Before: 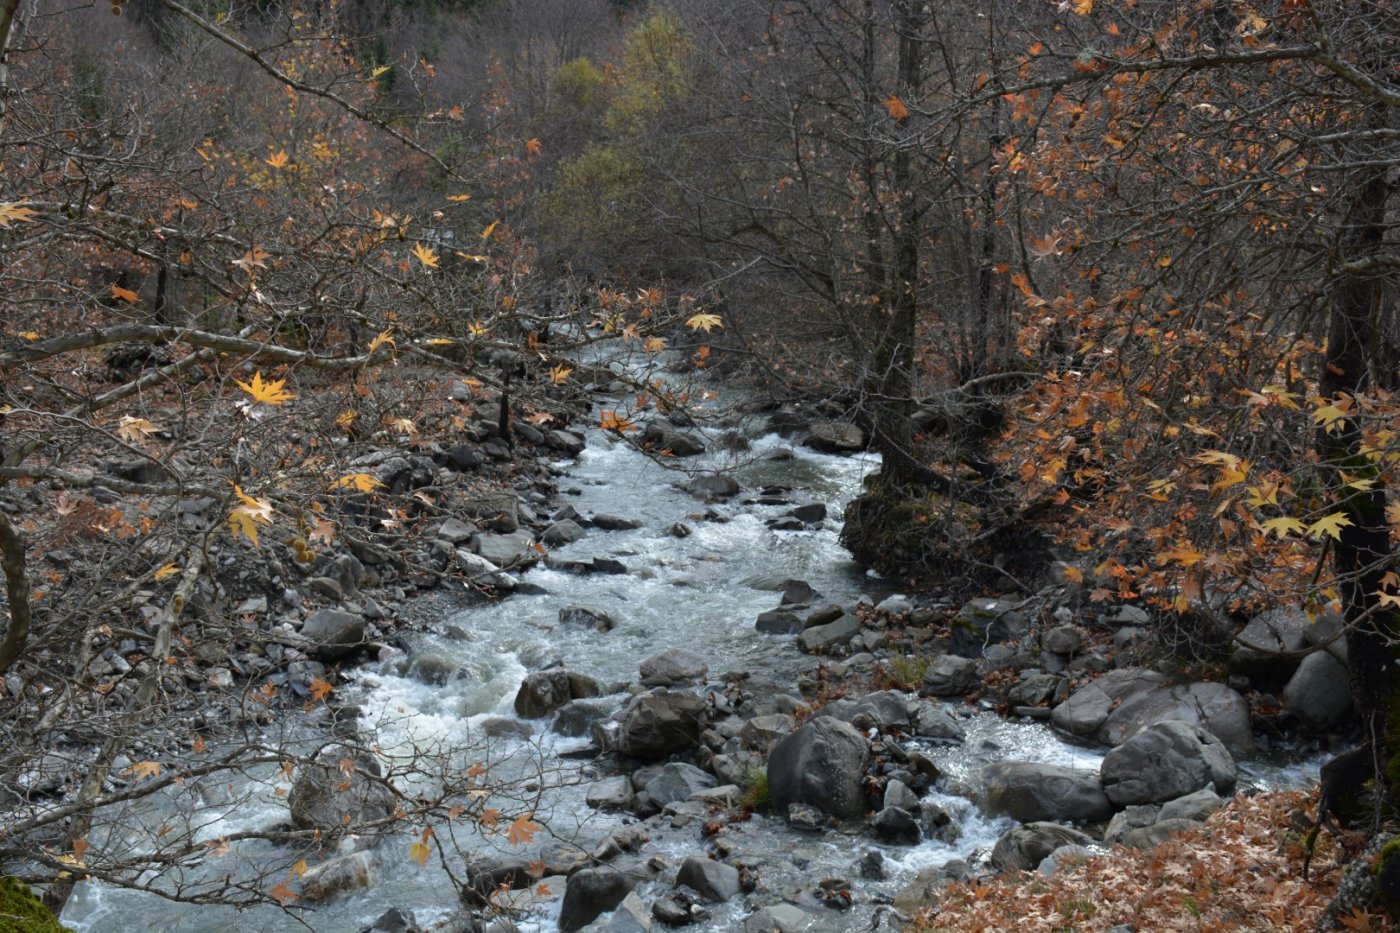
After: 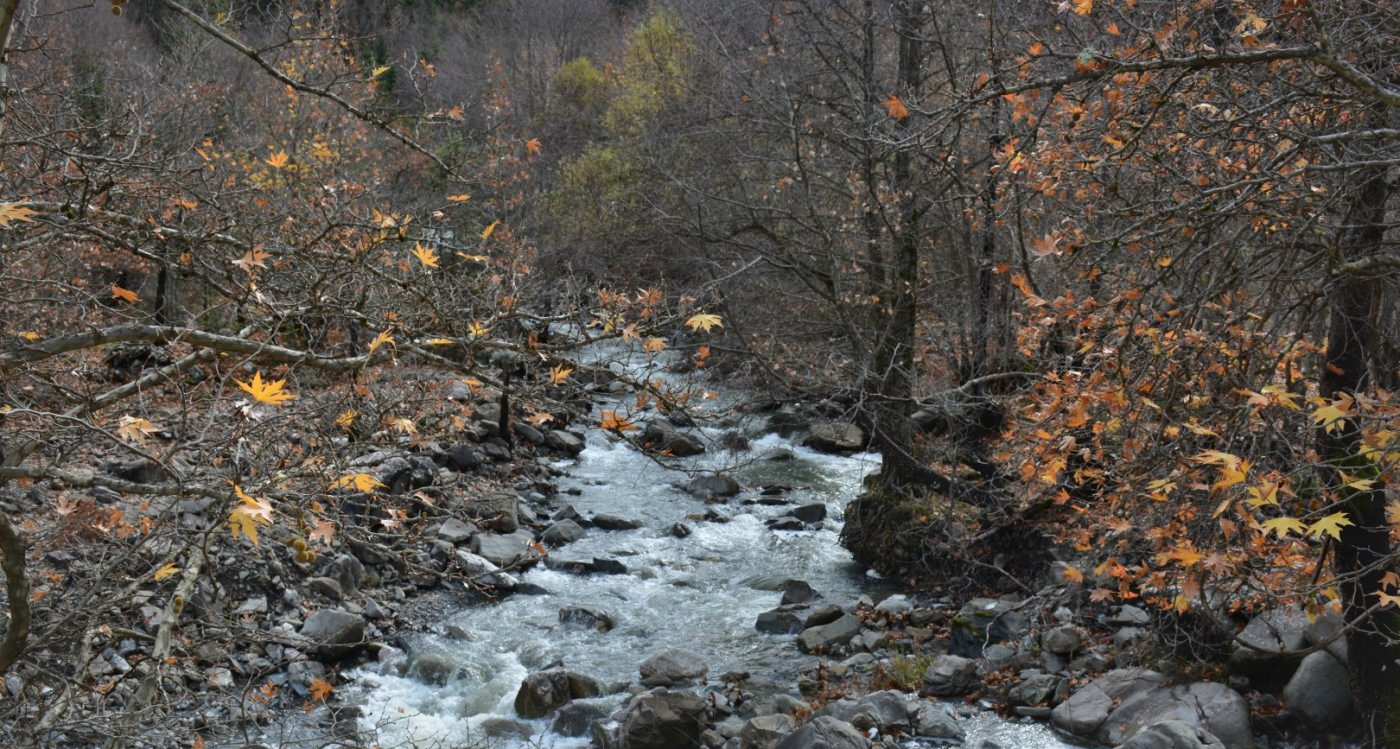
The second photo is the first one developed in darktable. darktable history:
lowpass: radius 0.1, contrast 0.85, saturation 1.1, unbound 0
crop: bottom 19.644%
local contrast: mode bilateral grid, contrast 50, coarseness 50, detail 150%, midtone range 0.2
